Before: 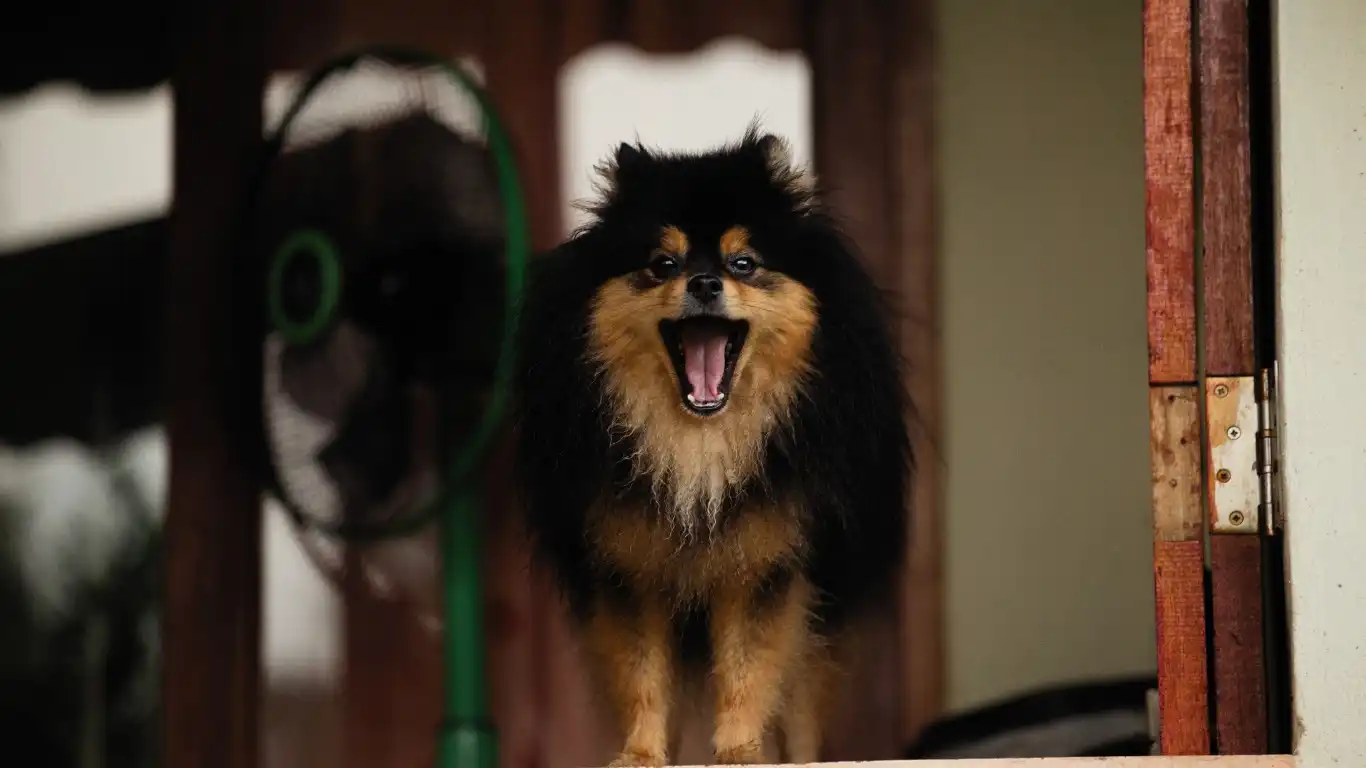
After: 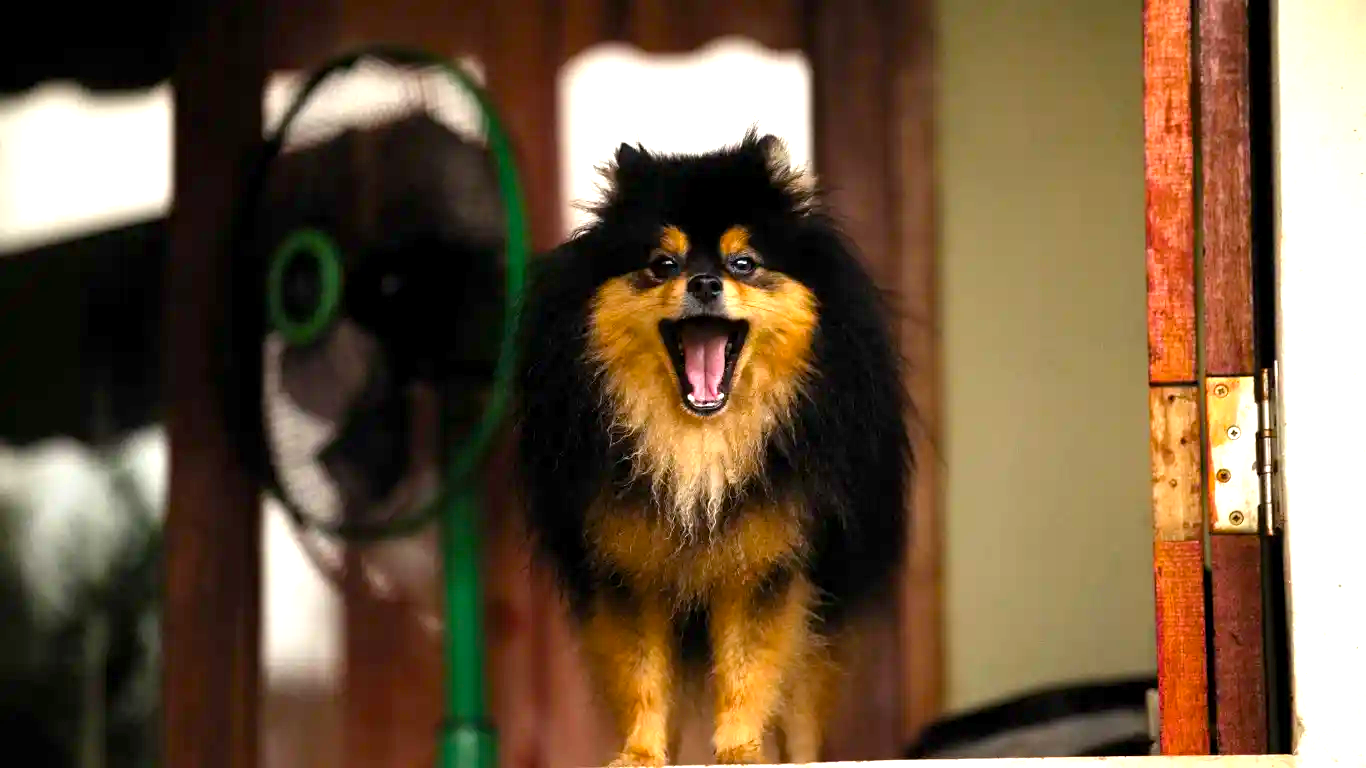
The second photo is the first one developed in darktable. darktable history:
exposure: black level correction 0.001, exposure 1.3 EV, compensate highlight preservation false
color balance rgb: perceptual saturation grading › global saturation 20%, global vibrance 20%
